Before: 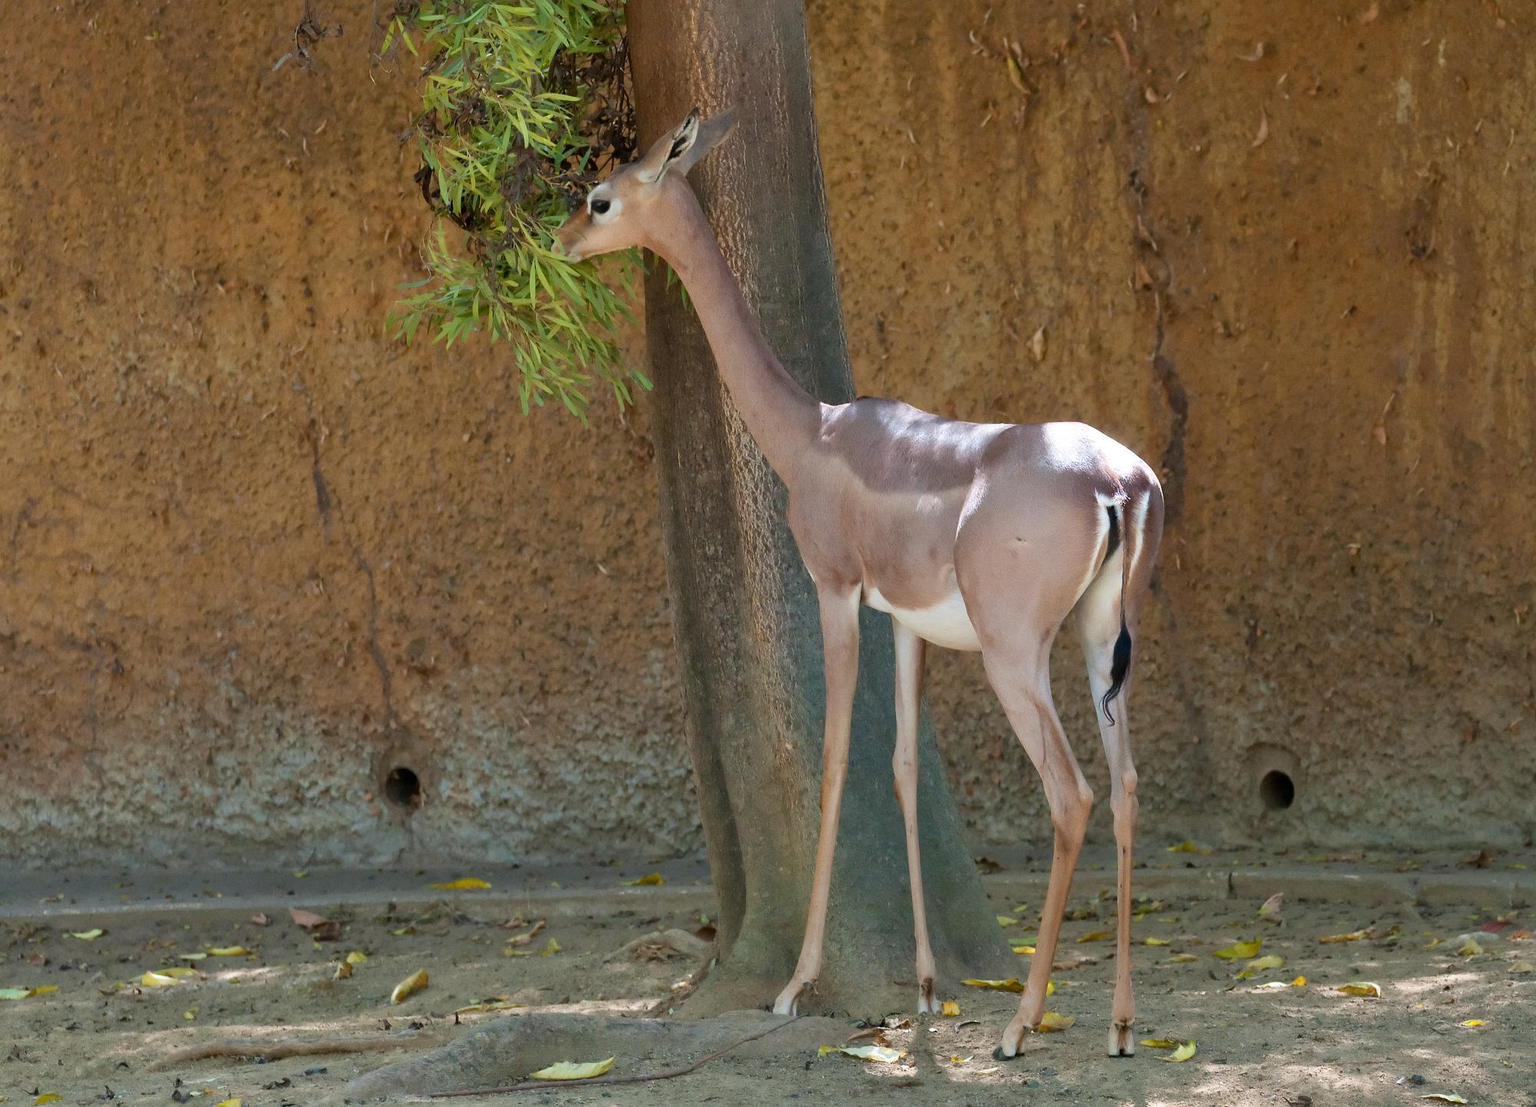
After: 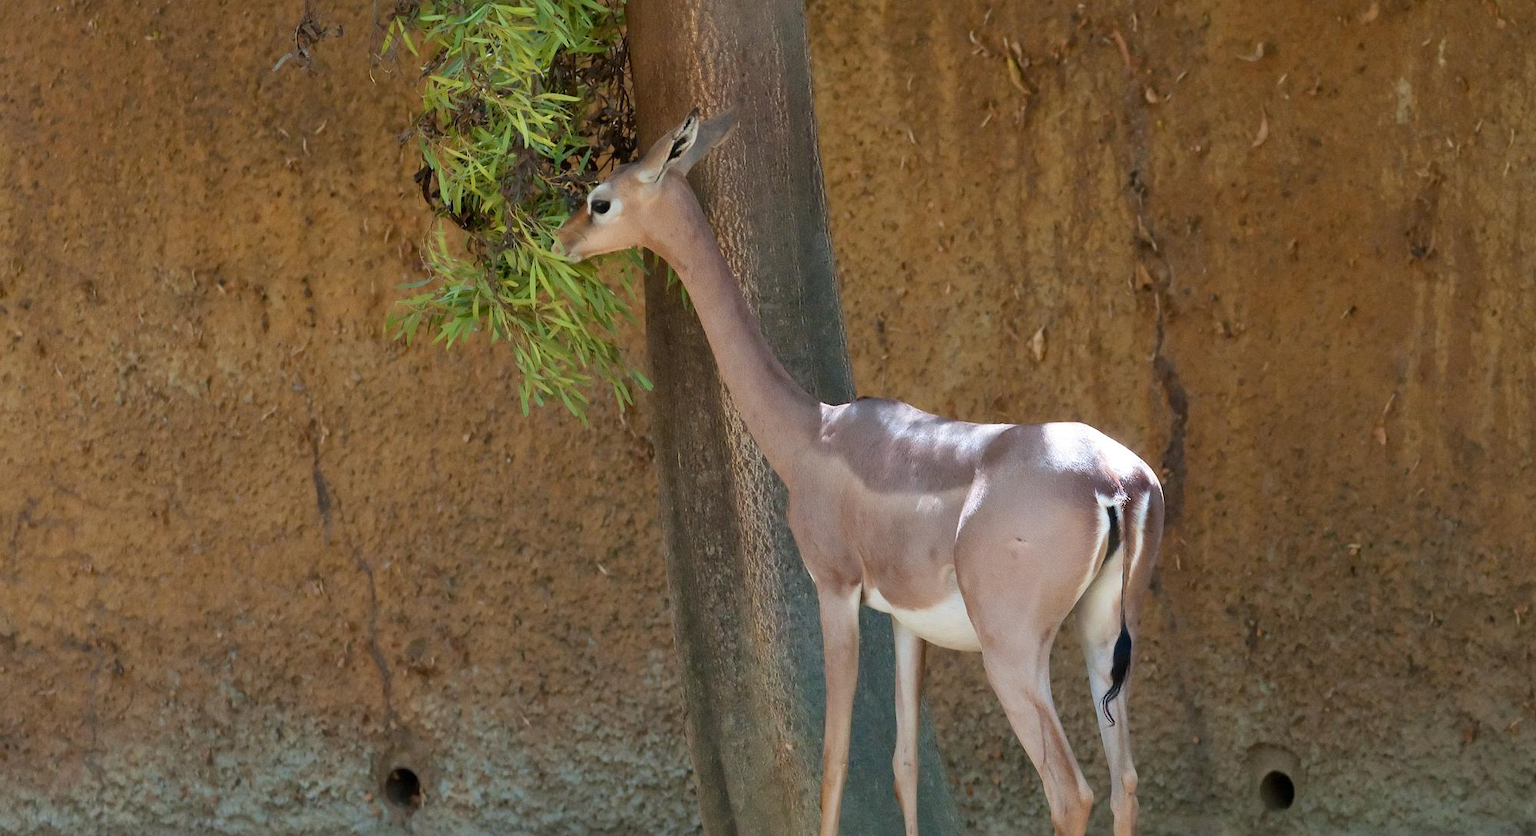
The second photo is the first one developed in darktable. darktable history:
crop: bottom 24.475%
